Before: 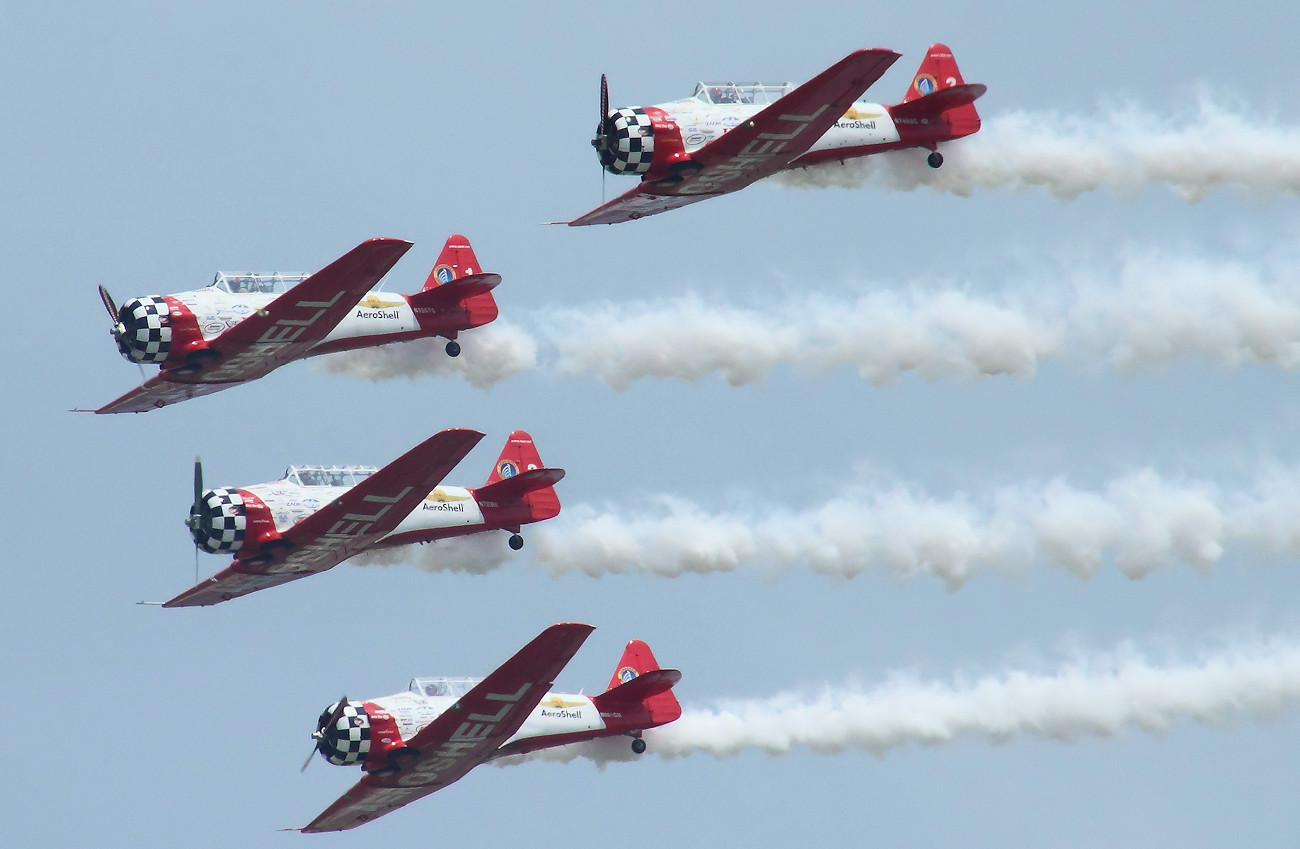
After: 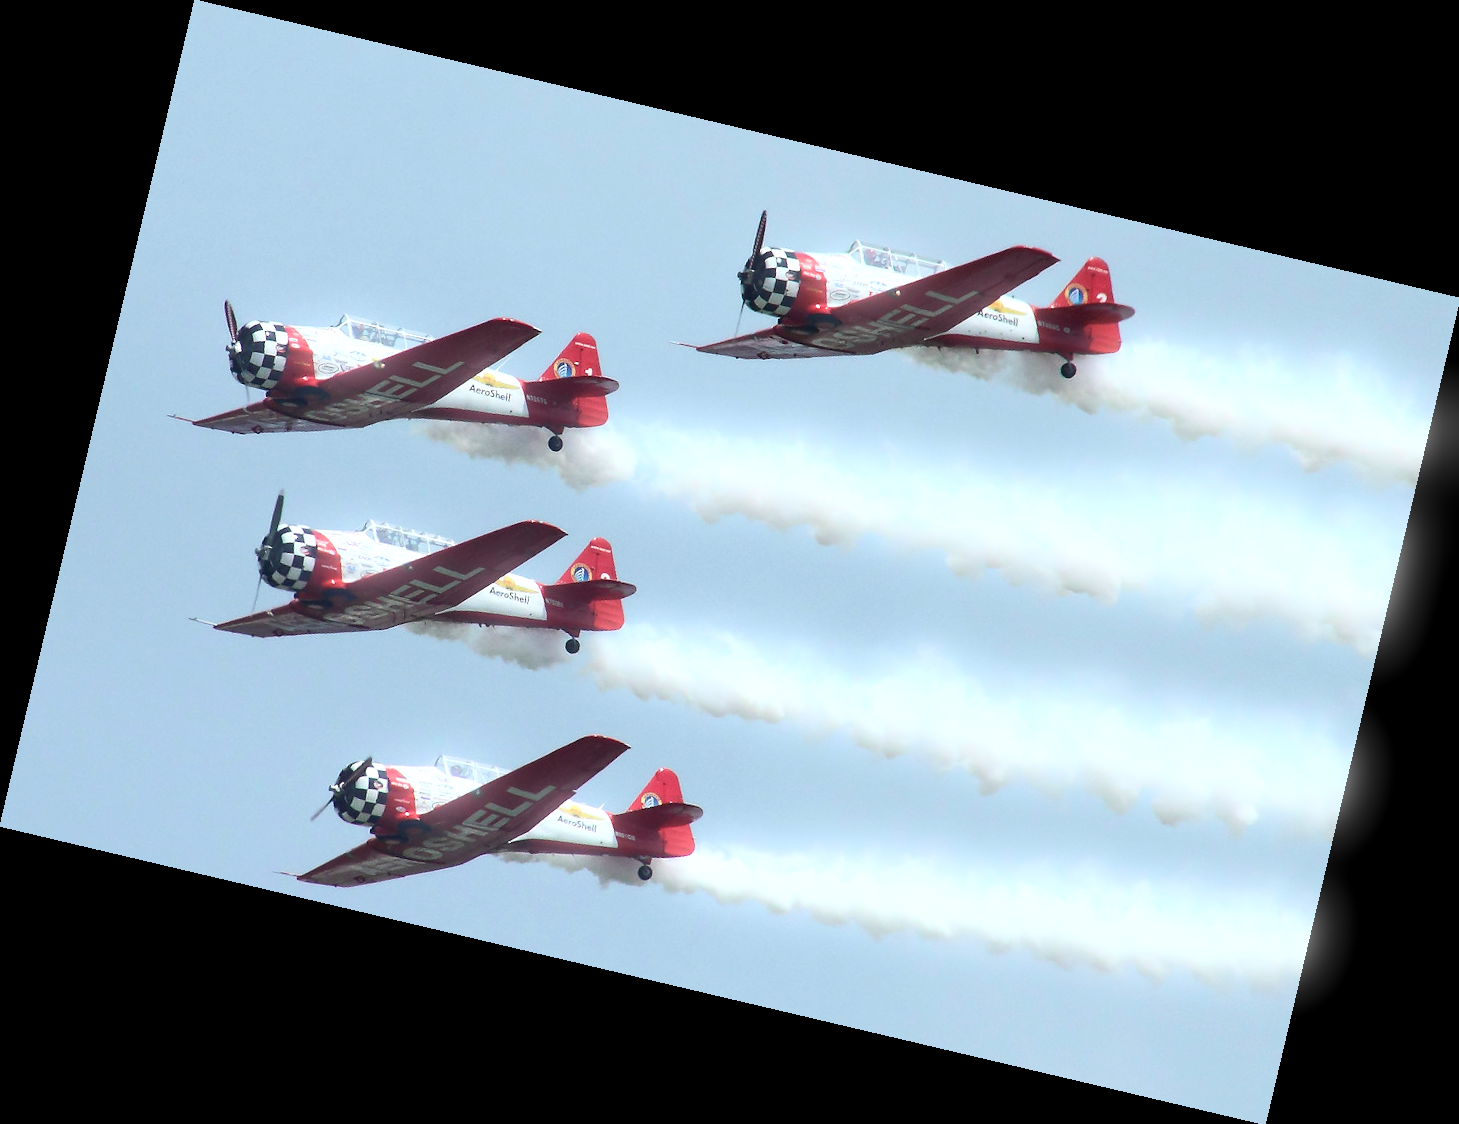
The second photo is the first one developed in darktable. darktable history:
white balance: red 0.978, blue 0.999
rotate and perspective: rotation 13.27°, automatic cropping off
tone equalizer: -8 EV -0.417 EV, -7 EV -0.389 EV, -6 EV -0.333 EV, -5 EV -0.222 EV, -3 EV 0.222 EV, -2 EV 0.333 EV, -1 EV 0.389 EV, +0 EV 0.417 EV, edges refinement/feathering 500, mask exposure compensation -1.57 EV, preserve details no
exposure: black level correction 0.004, exposure 0.014 EV, compensate highlight preservation false
bloom: size 5%, threshold 95%, strength 15%
